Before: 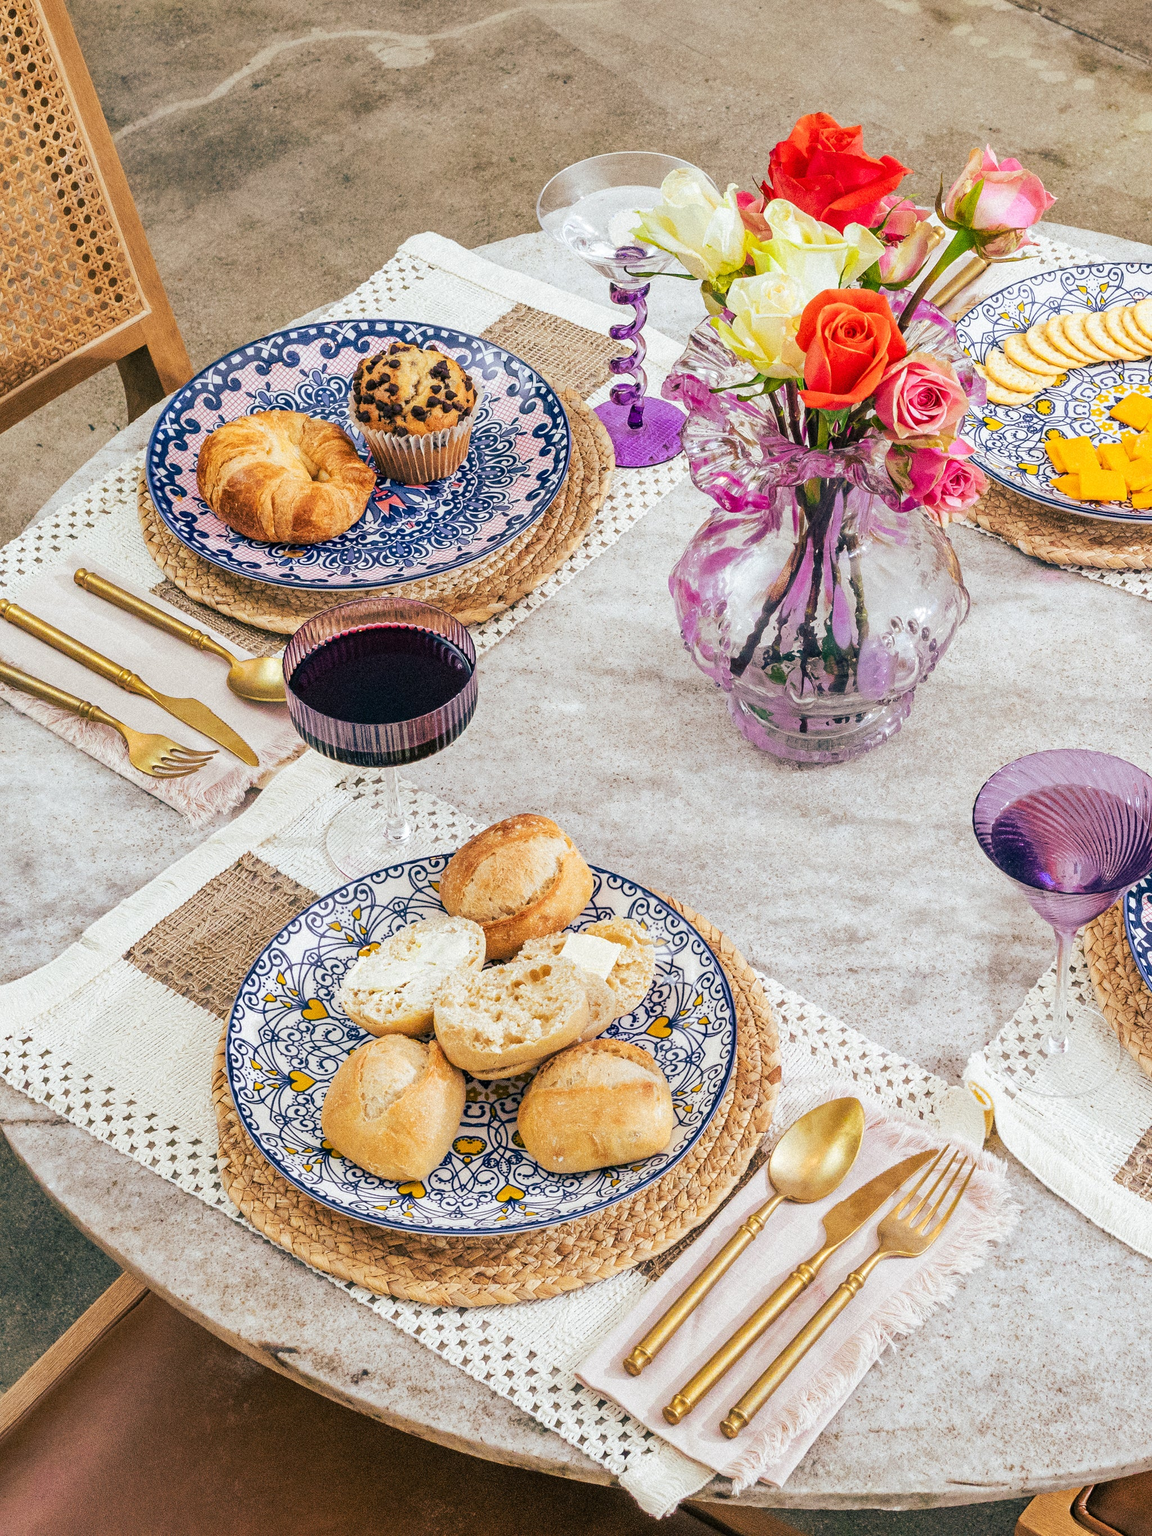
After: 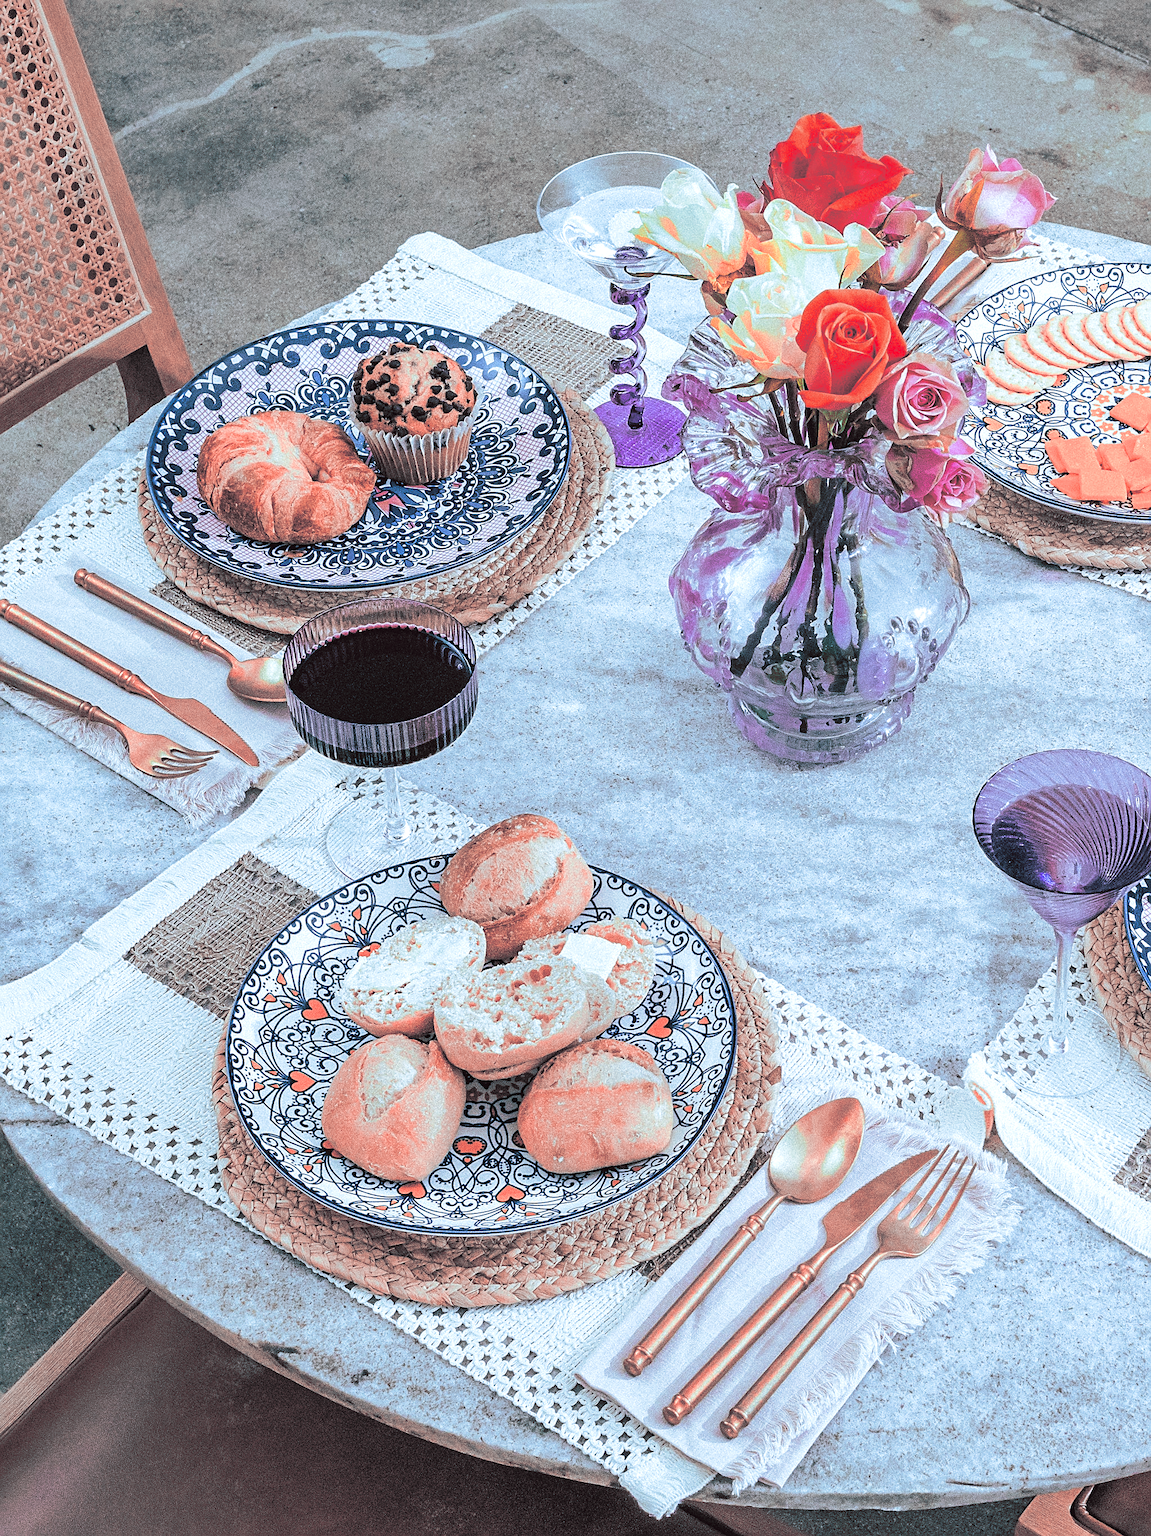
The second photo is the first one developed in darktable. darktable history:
sharpen: on, module defaults
color correction: highlights a* -9.35, highlights b* -23.15
split-toning: shadows › hue 205.2°, shadows › saturation 0.29, highlights › hue 50.4°, highlights › saturation 0.38, balance -49.9
color zones: curves: ch2 [(0, 0.5) (0.084, 0.497) (0.323, 0.335) (0.4, 0.497) (1, 0.5)], process mode strong
color balance: lift [1, 1.015, 1.004, 0.985], gamma [1, 0.958, 0.971, 1.042], gain [1, 0.956, 0.977, 1.044]
